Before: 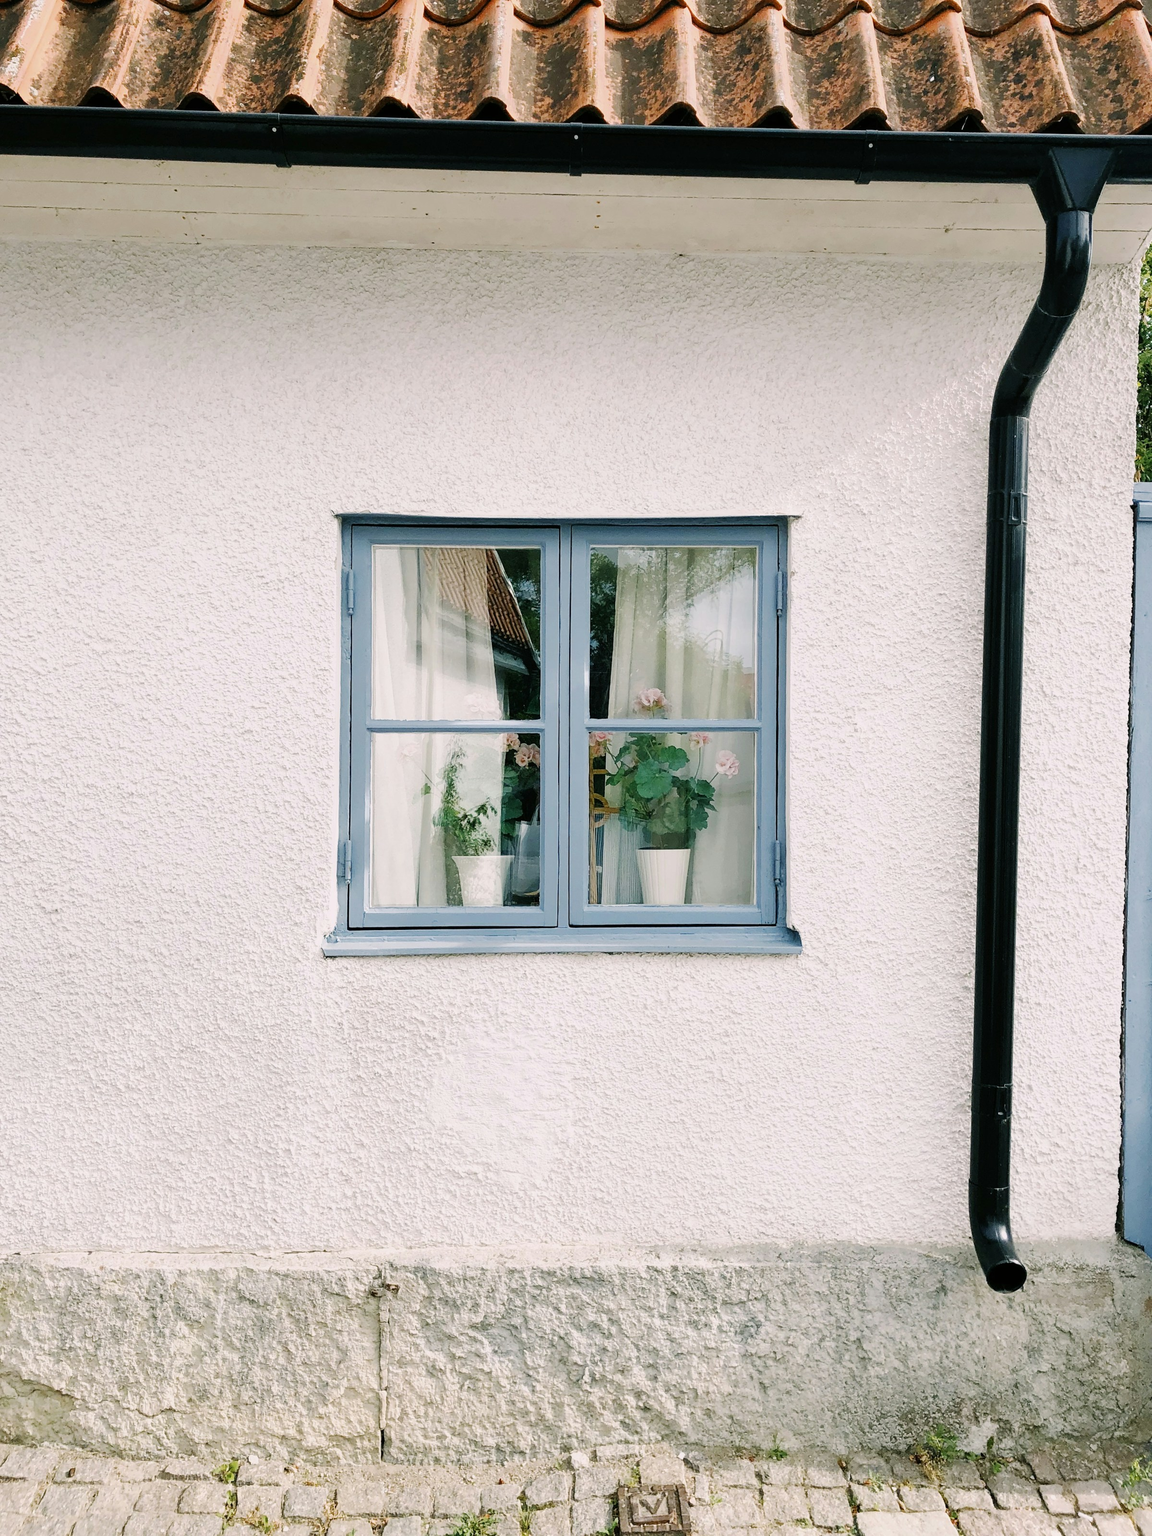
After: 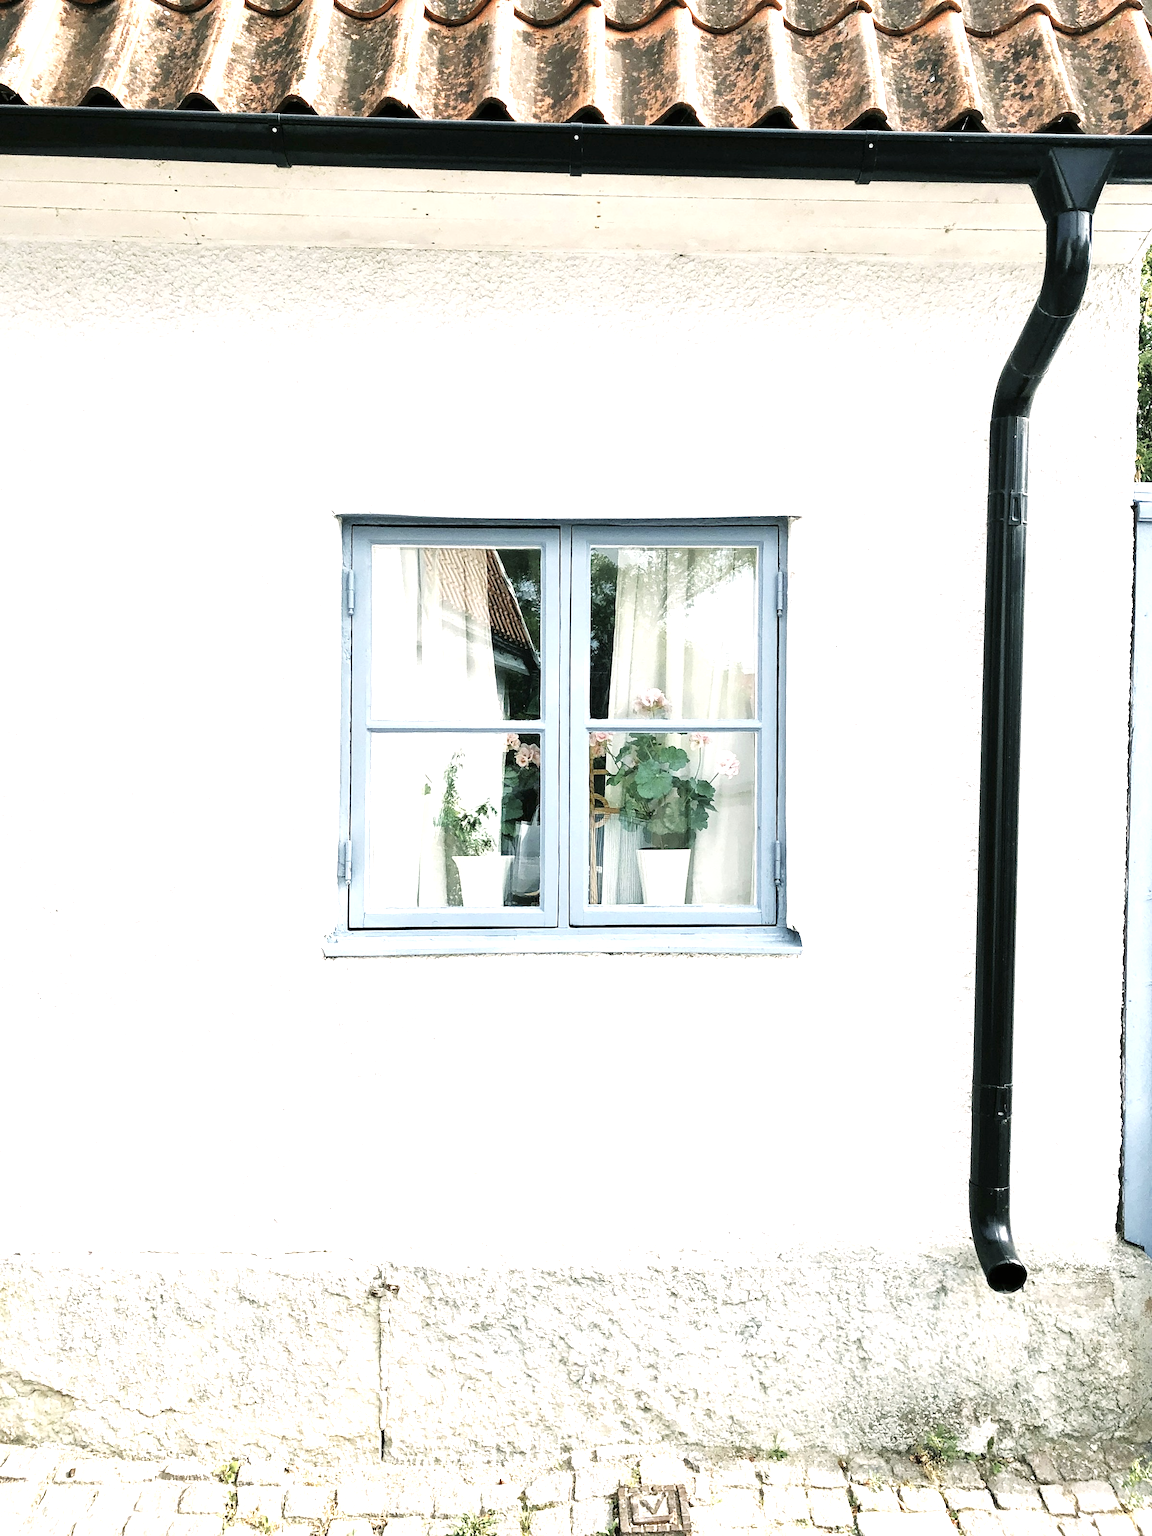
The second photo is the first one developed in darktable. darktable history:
exposure: exposure 1.22 EV, compensate highlight preservation false
contrast brightness saturation: contrast 0.103, saturation -0.368
shadows and highlights: shadows 25.49, highlights -25.64
